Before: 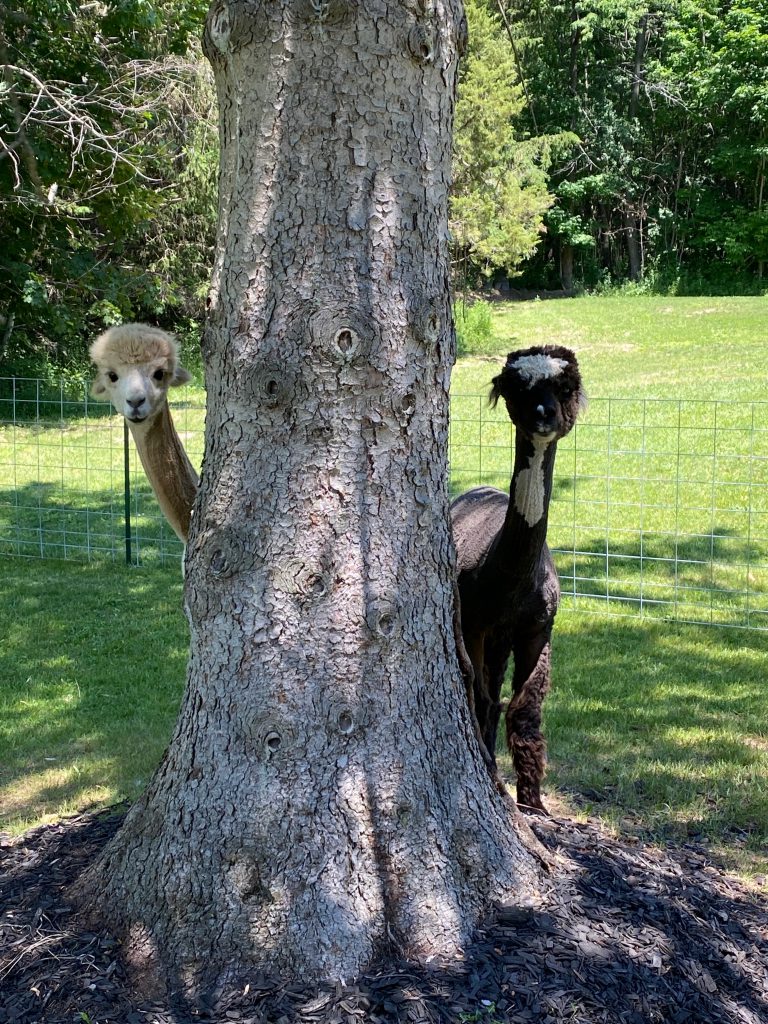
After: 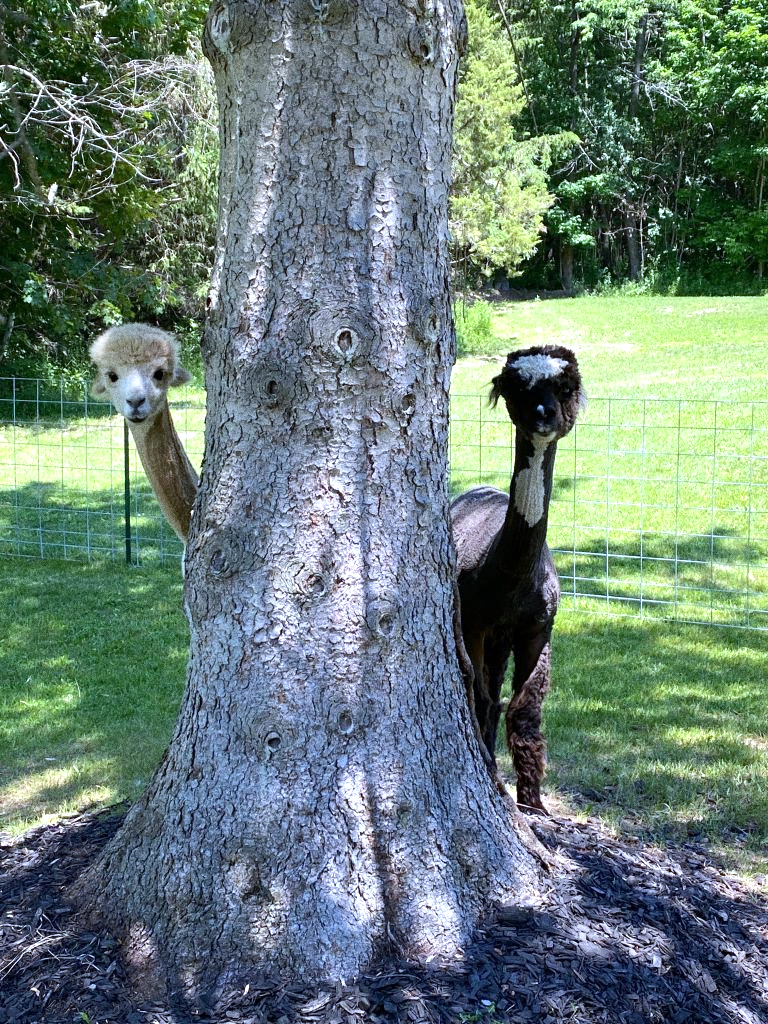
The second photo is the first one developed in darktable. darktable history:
grain: coarseness 0.09 ISO, strength 40%
white balance: red 0.926, green 1.003, blue 1.133
exposure: exposure 0.507 EV, compensate highlight preservation false
